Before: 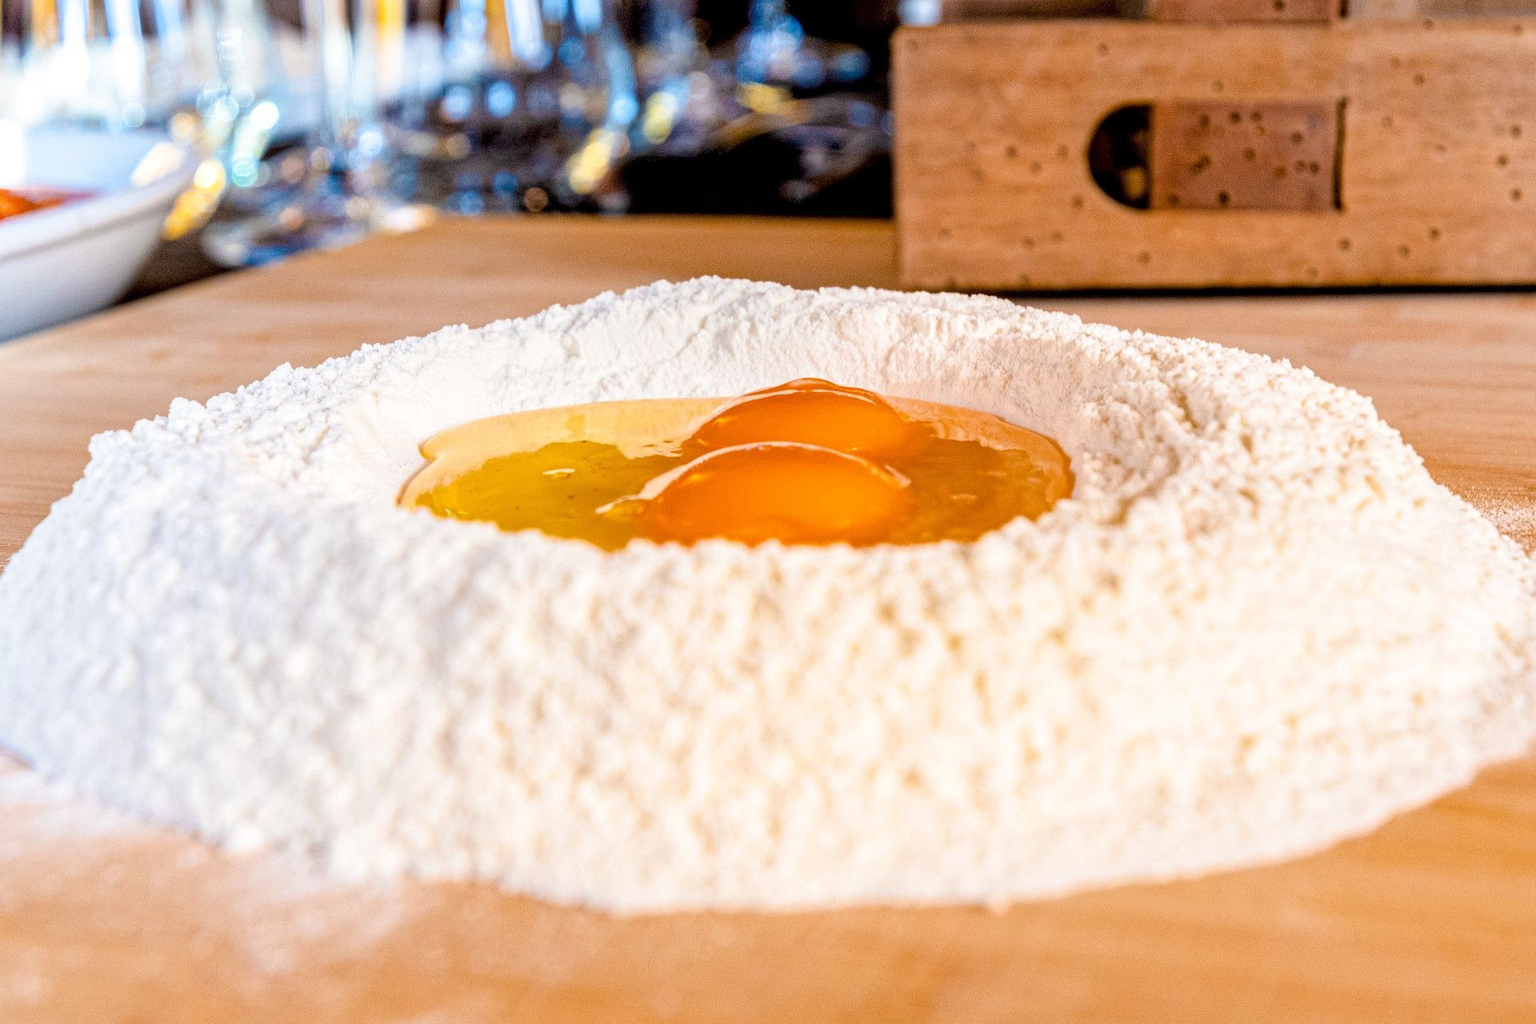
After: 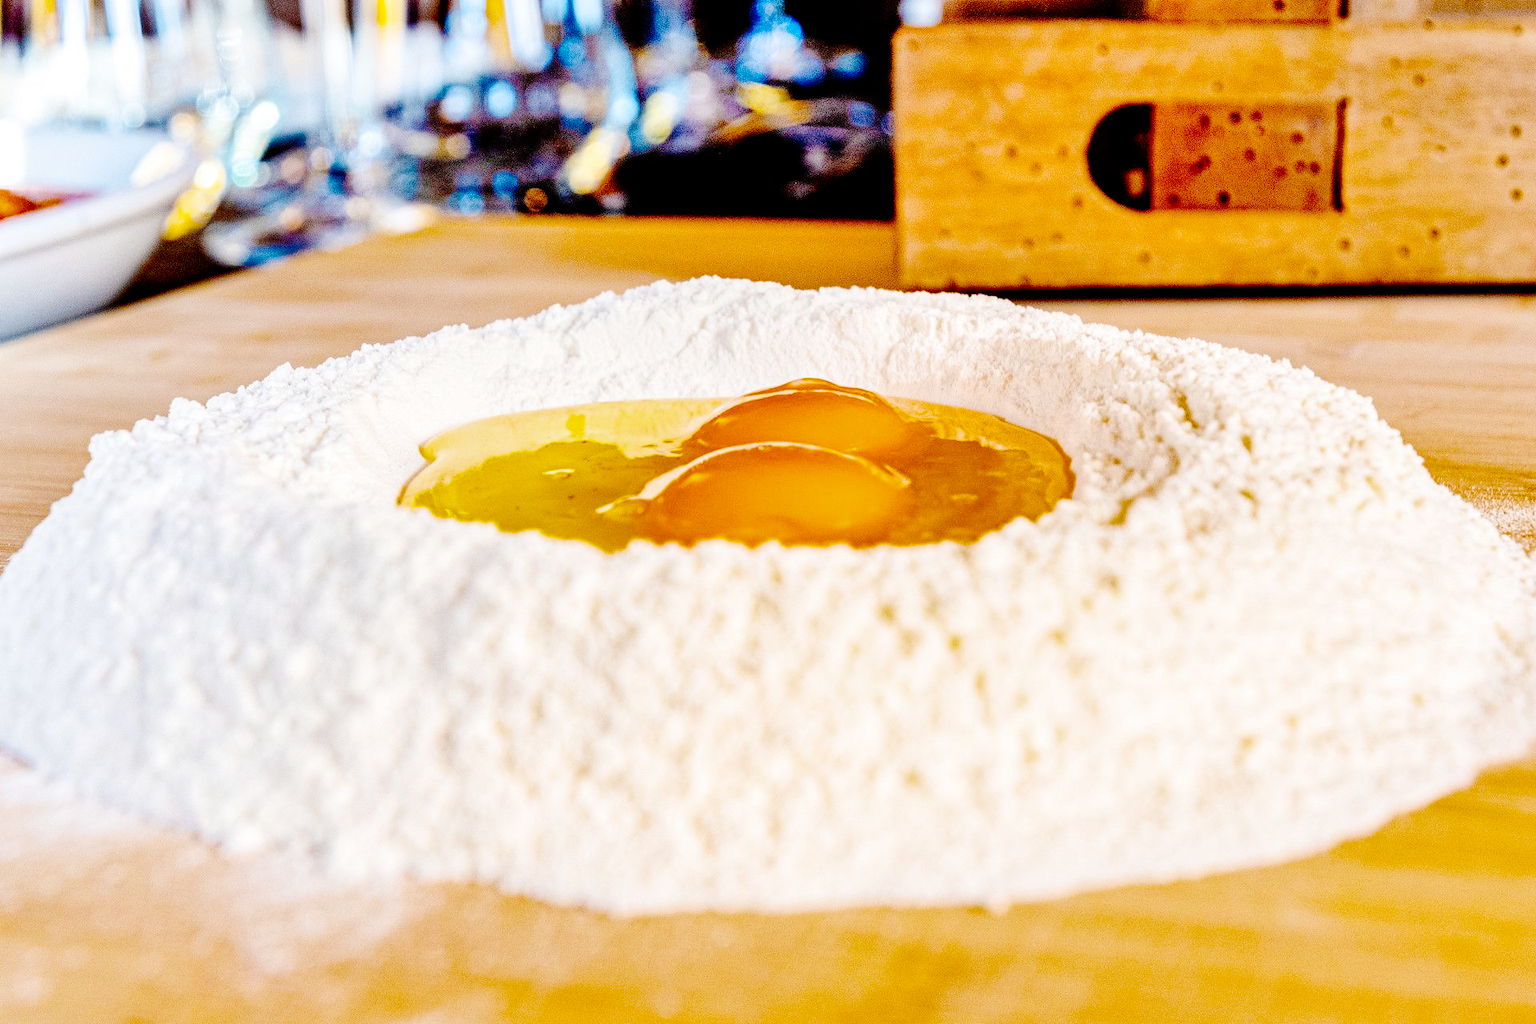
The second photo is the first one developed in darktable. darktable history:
color balance rgb: perceptual saturation grading › global saturation 16.837%, global vibrance 9.171%
shadows and highlights: low approximation 0.01, soften with gaussian
base curve: curves: ch0 [(0, 0) (0.036, 0.01) (0.123, 0.254) (0.258, 0.504) (0.507, 0.748) (1, 1)], preserve colors none
